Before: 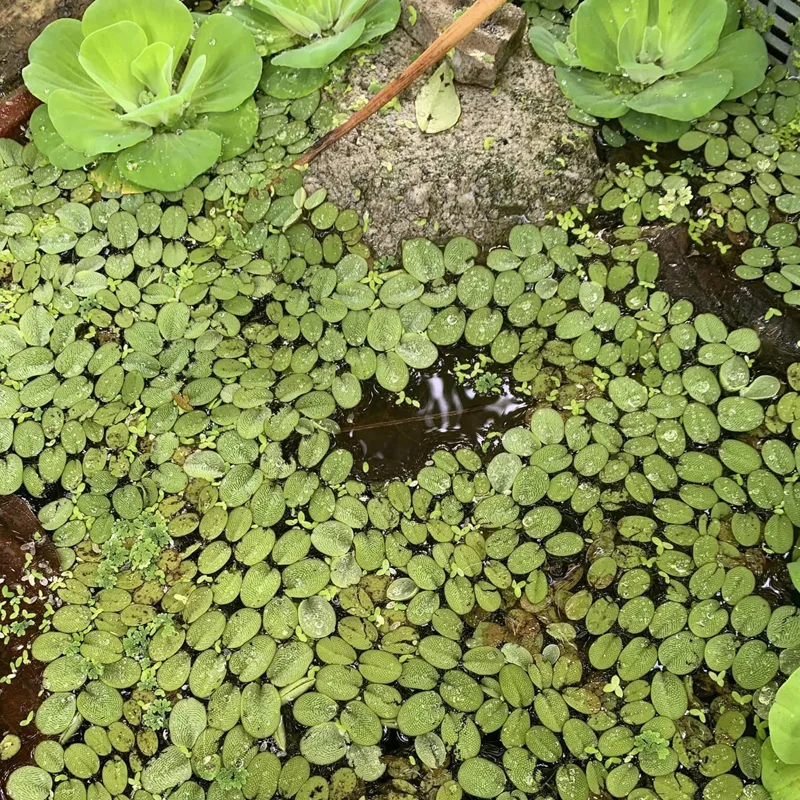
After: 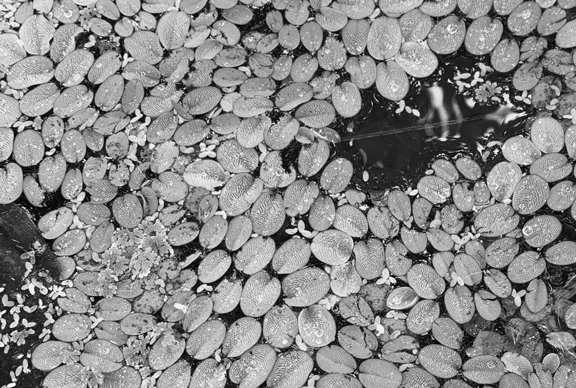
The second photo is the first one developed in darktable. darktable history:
monochrome: on, module defaults
crop: top 36.498%, right 27.964%, bottom 14.995%
